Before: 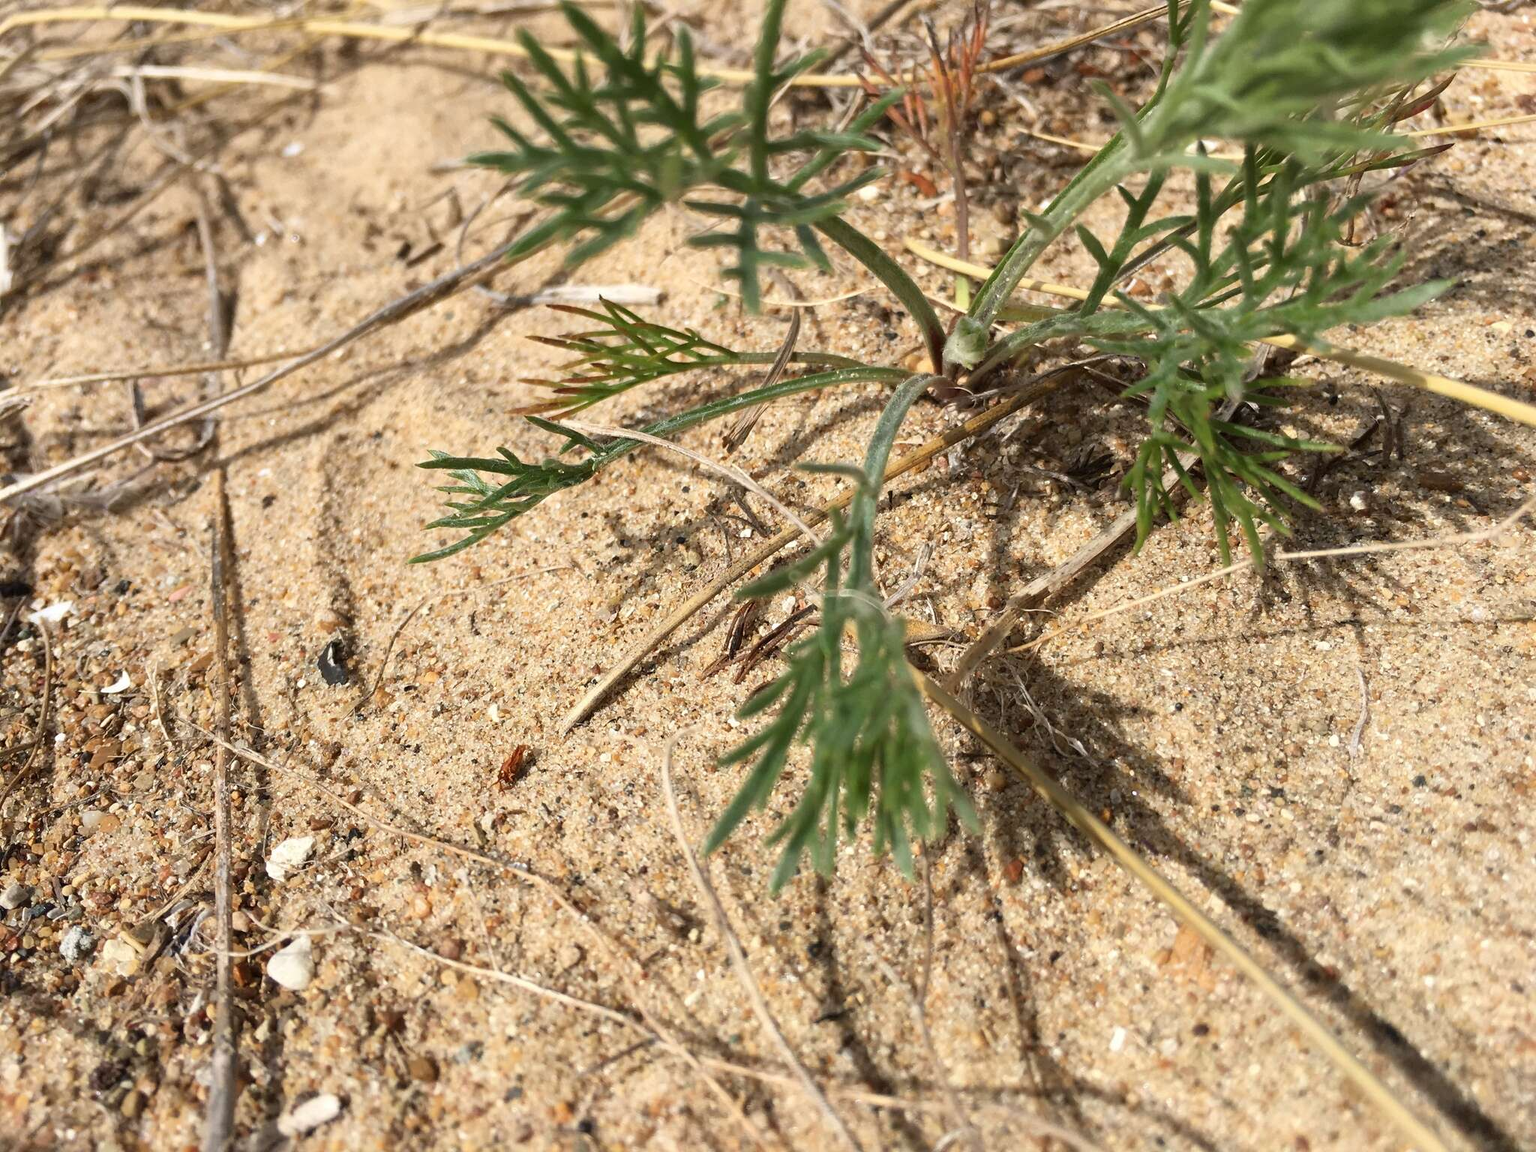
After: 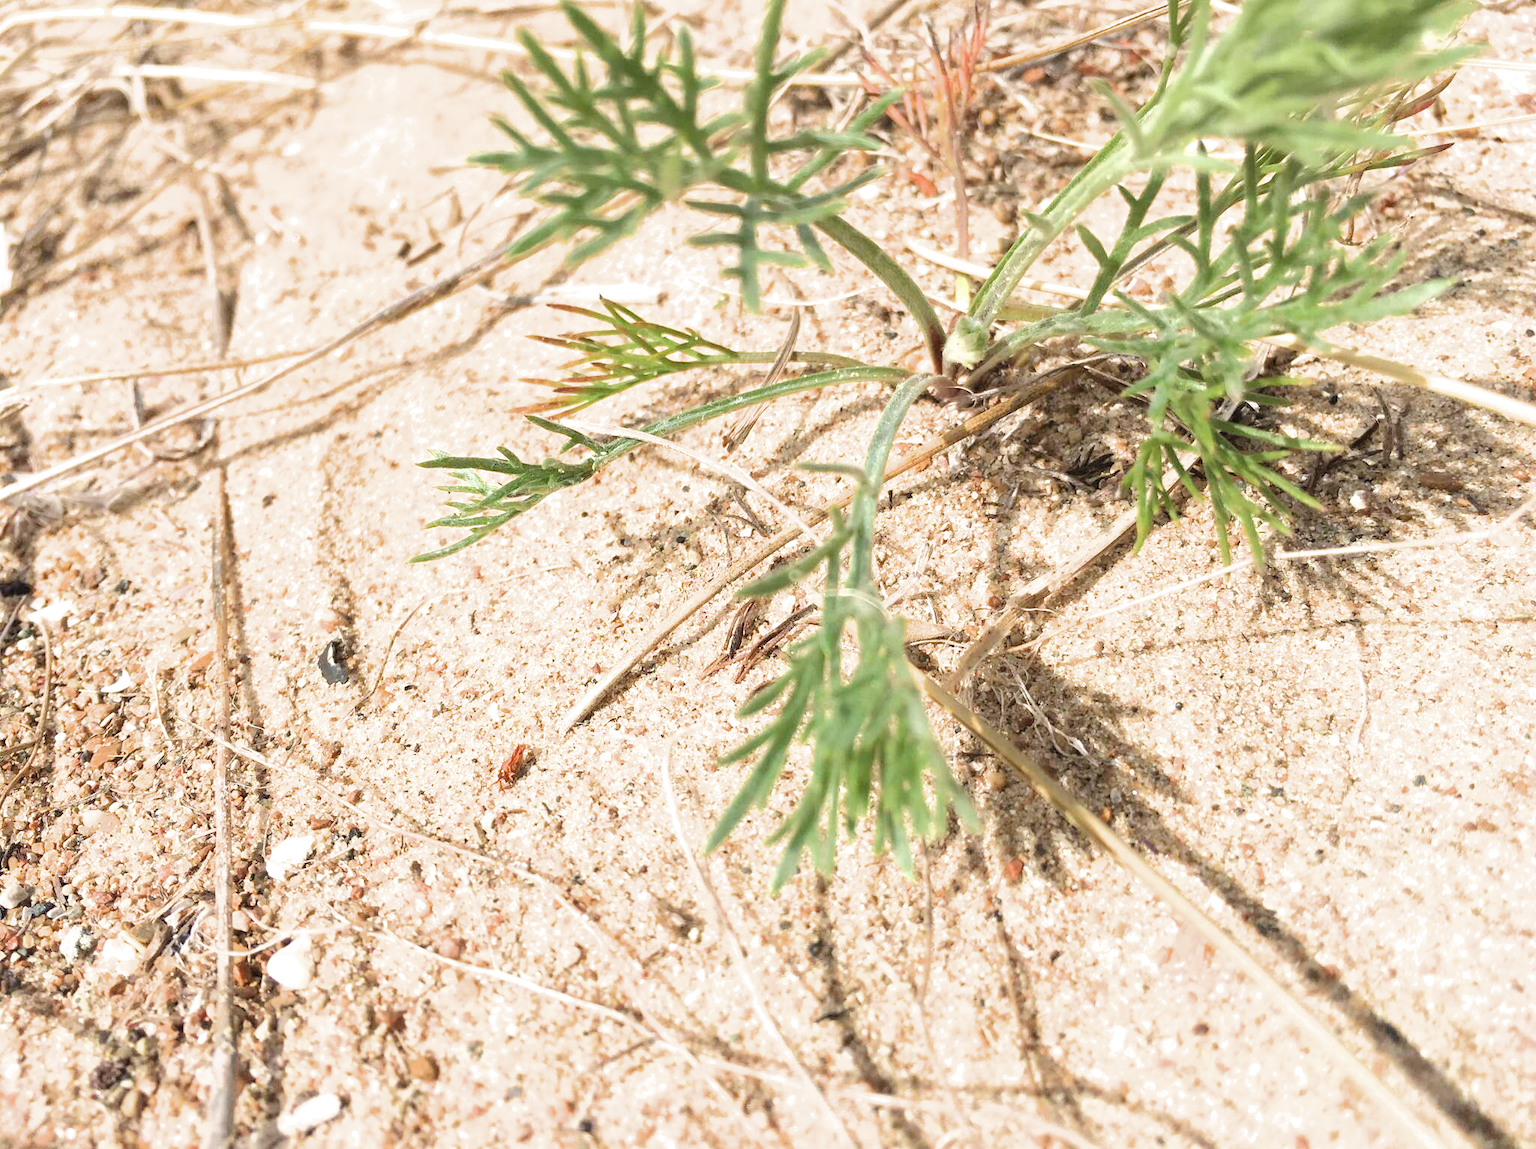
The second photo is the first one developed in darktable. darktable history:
exposure: exposure 1.211 EV, compensate highlight preservation false
tone curve: curves: ch0 [(0, 0) (0.003, 0.032) (0.011, 0.04) (0.025, 0.058) (0.044, 0.084) (0.069, 0.107) (0.1, 0.13) (0.136, 0.158) (0.177, 0.193) (0.224, 0.236) (0.277, 0.283) (0.335, 0.335) (0.399, 0.399) (0.468, 0.467) (0.543, 0.533) (0.623, 0.612) (0.709, 0.698) (0.801, 0.776) (0.898, 0.848) (1, 1)], color space Lab, independent channels, preserve colors none
crop: top 0.089%, bottom 0.157%
filmic rgb: black relative exposure -16 EV, white relative exposure 4.01 EV, target black luminance 0%, hardness 7.54, latitude 73.03%, contrast 0.894, highlights saturation mix 10.91%, shadows ↔ highlights balance -0.379%
contrast brightness saturation: saturation -0.087
tone equalizer: -8 EV -0.746 EV, -7 EV -0.712 EV, -6 EV -0.614 EV, -5 EV -0.411 EV, -3 EV 0.394 EV, -2 EV 0.6 EV, -1 EV 0.684 EV, +0 EV 0.723 EV
